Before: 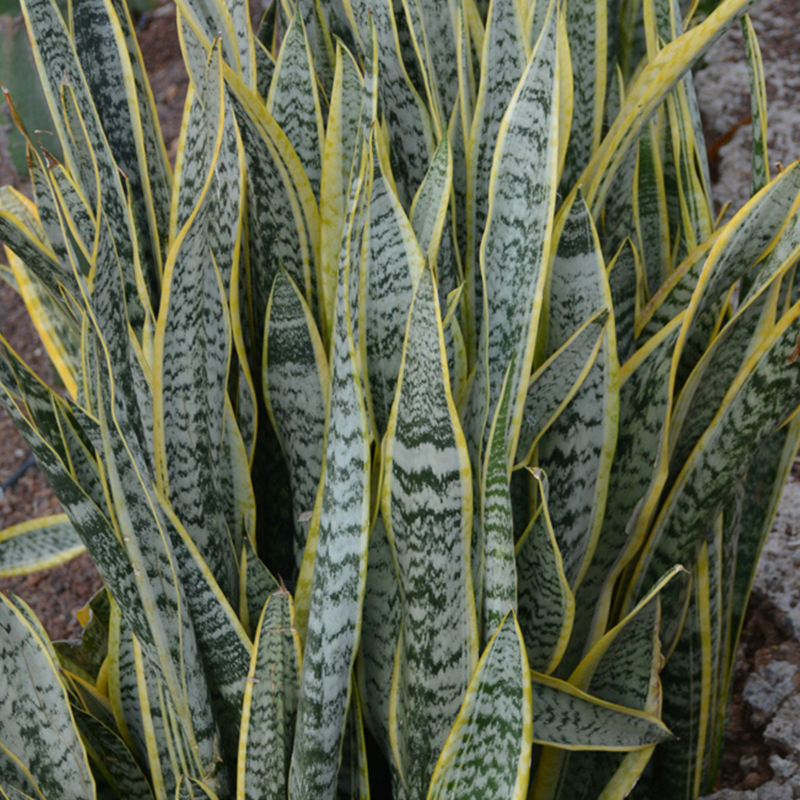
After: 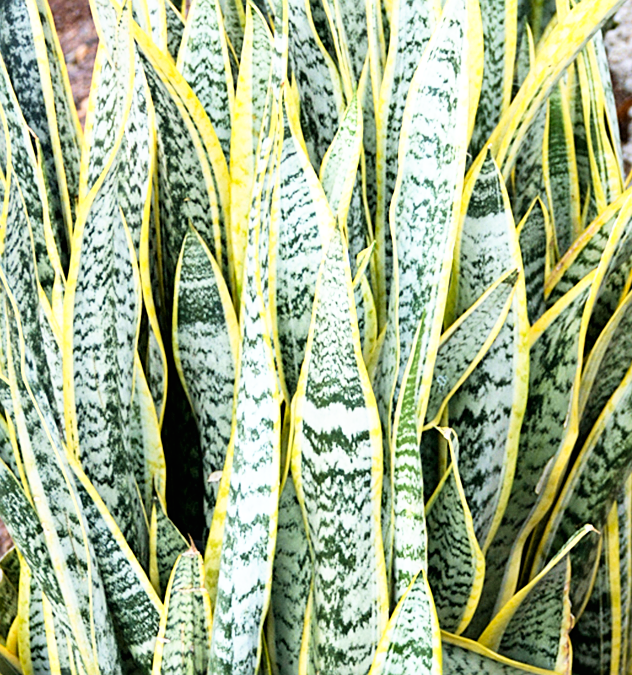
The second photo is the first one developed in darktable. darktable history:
crop: left 11.367%, top 5.041%, right 9.601%, bottom 10.518%
sharpen: on, module defaults
exposure: exposure 0.67 EV, compensate highlight preservation false
tone curve: curves: ch0 [(0, 0) (0.003, 0) (0.011, 0.001) (0.025, 0.002) (0.044, 0.004) (0.069, 0.006) (0.1, 0.009) (0.136, 0.03) (0.177, 0.076) (0.224, 0.13) (0.277, 0.202) (0.335, 0.28) (0.399, 0.367) (0.468, 0.46) (0.543, 0.562) (0.623, 0.67) (0.709, 0.787) (0.801, 0.889) (0.898, 0.972) (1, 1)], preserve colors none
tone equalizer: -8 EV -0.394 EV, -7 EV -0.416 EV, -6 EV -0.315 EV, -5 EV -0.246 EV, -3 EV 0.246 EV, -2 EV 0.355 EV, -1 EV 0.413 EV, +0 EV 0.425 EV
contrast brightness saturation: contrast 0.141, brightness 0.226
velvia: on, module defaults
